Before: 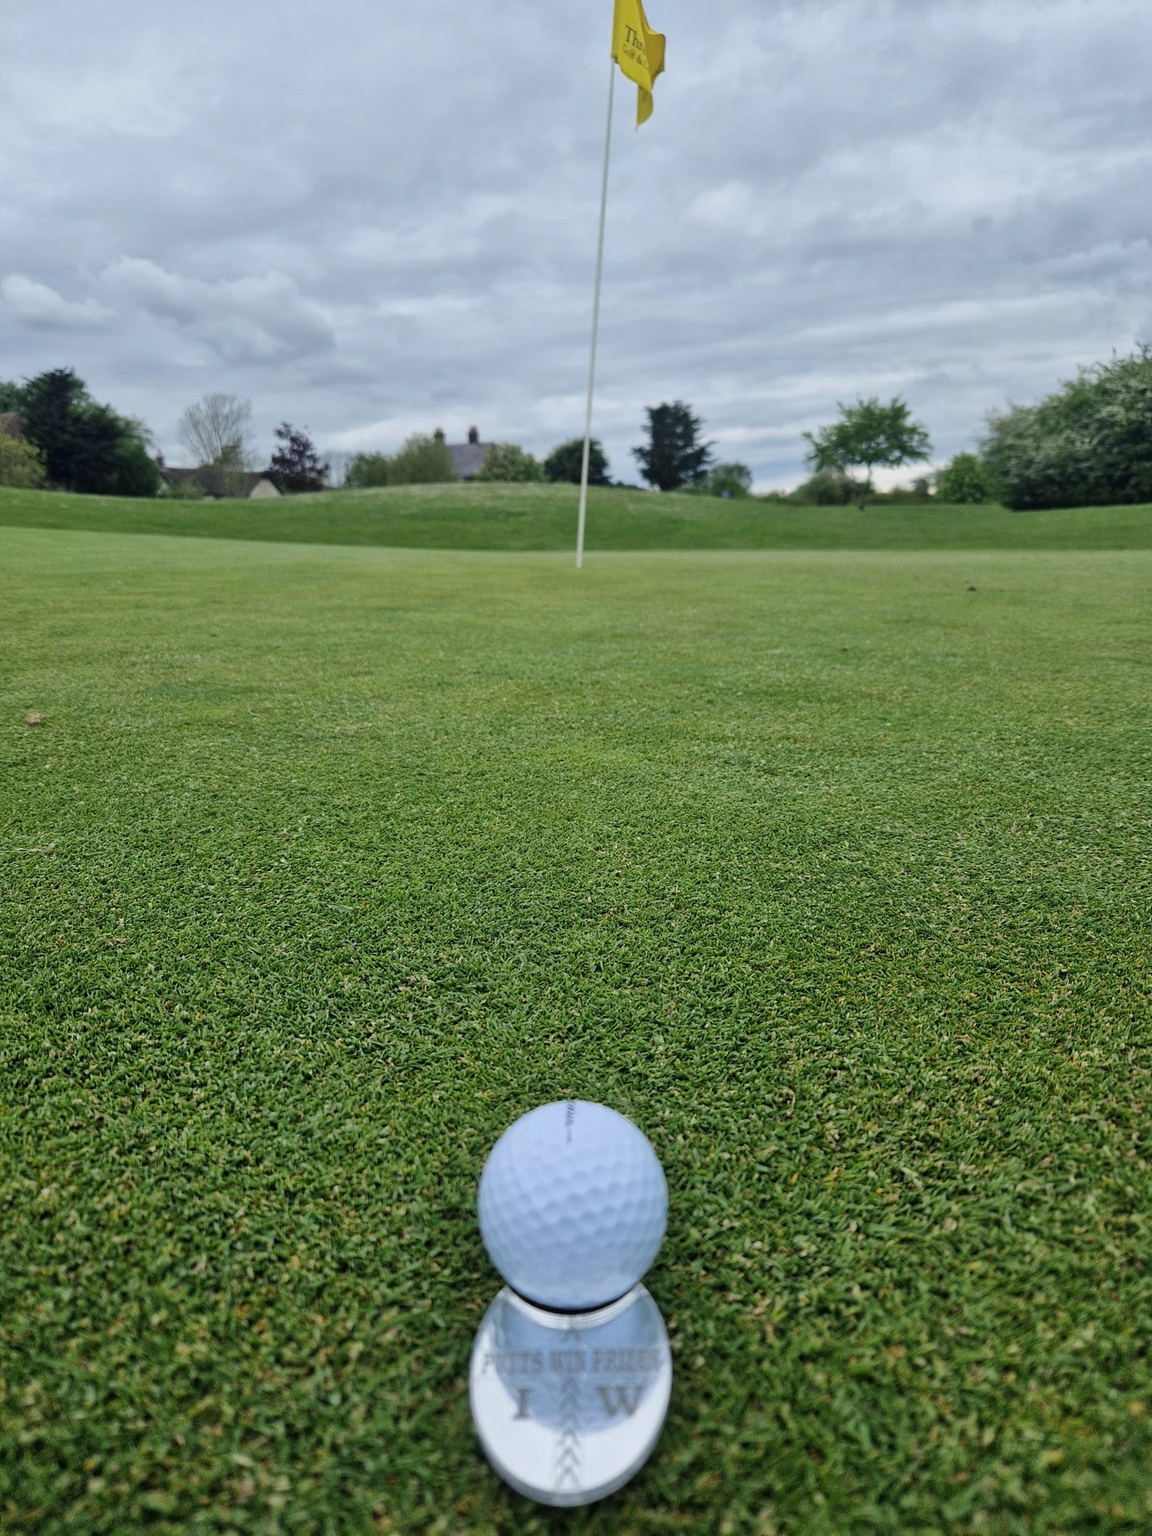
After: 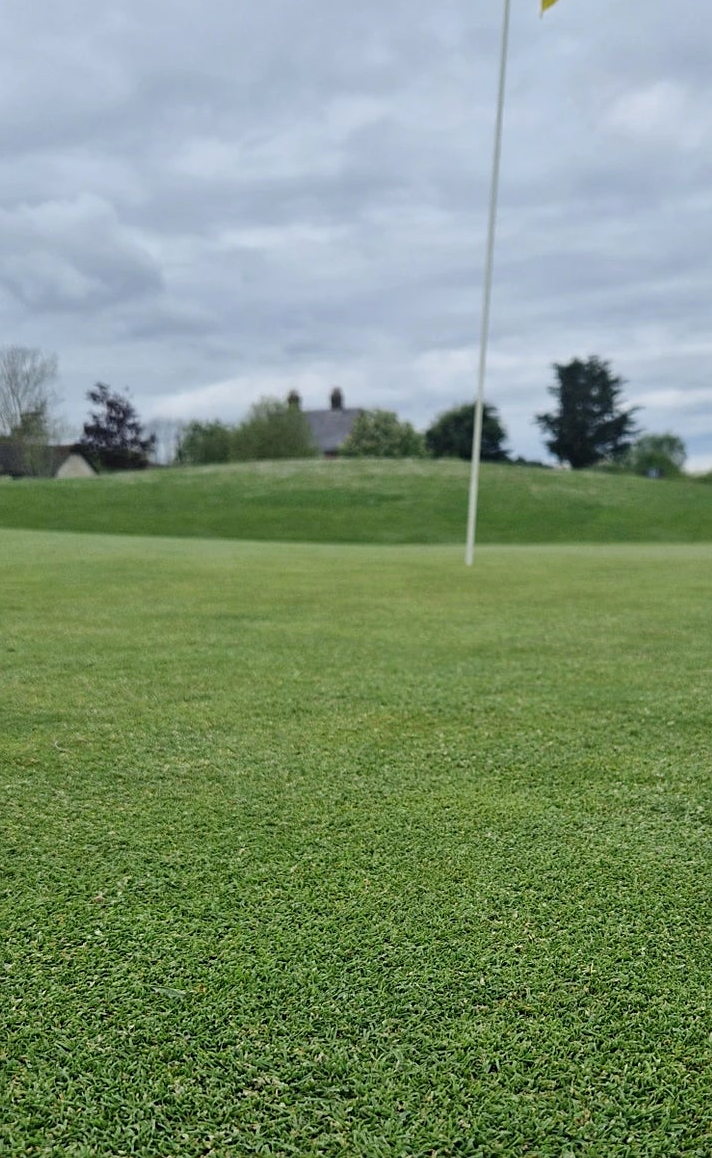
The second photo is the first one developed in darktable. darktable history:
tone equalizer: -8 EV 0.06 EV, smoothing diameter 25%, edges refinement/feathering 10, preserve details guided filter
crop: left 17.835%, top 7.675%, right 32.881%, bottom 32.213%
sharpen: amount 0.2
